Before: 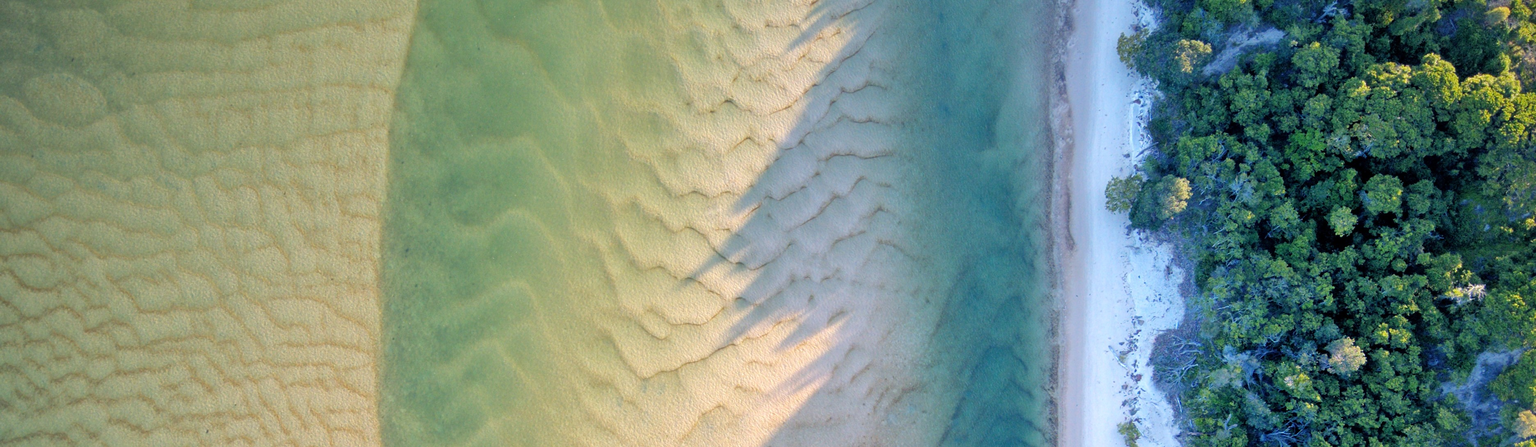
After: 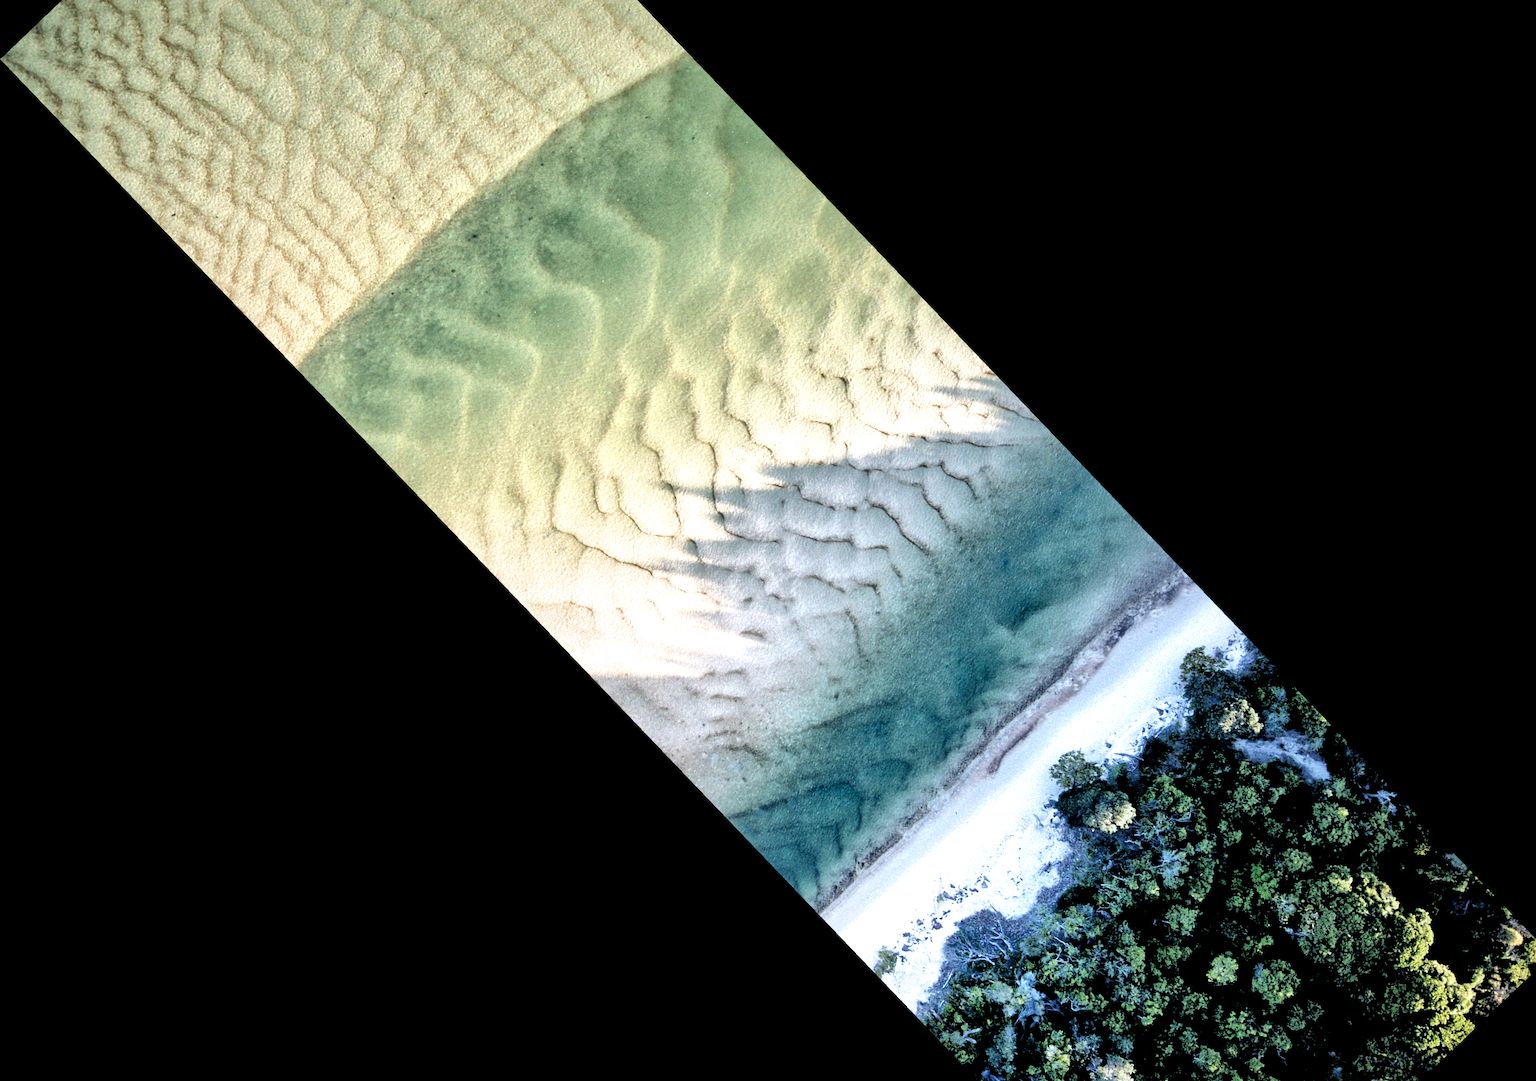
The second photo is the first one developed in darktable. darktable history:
local contrast: mode bilateral grid, contrast 70, coarseness 75, detail 180%, midtone range 0.2
filmic rgb: black relative exposure -1 EV, white relative exposure 2.05 EV, hardness 1.52, contrast 2.25, enable highlight reconstruction true
crop and rotate: angle -46.26°, top 16.234%, right 0.912%, bottom 11.704%
